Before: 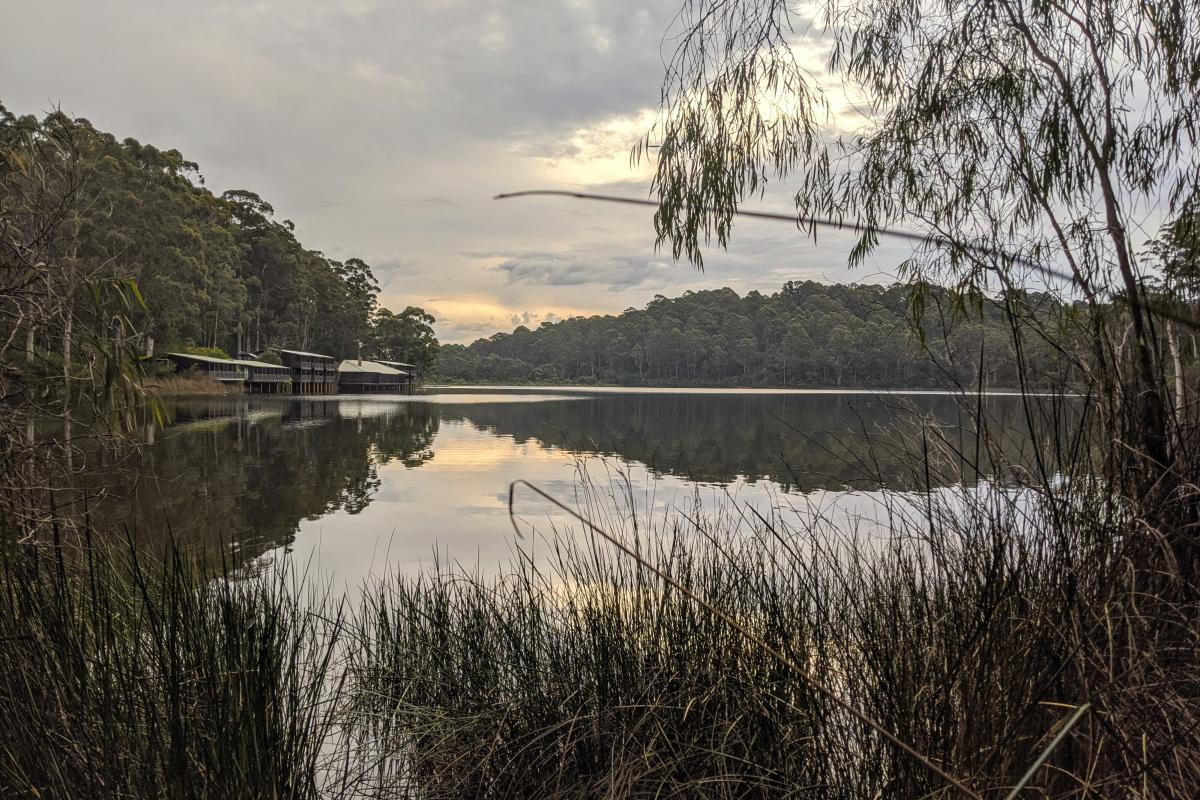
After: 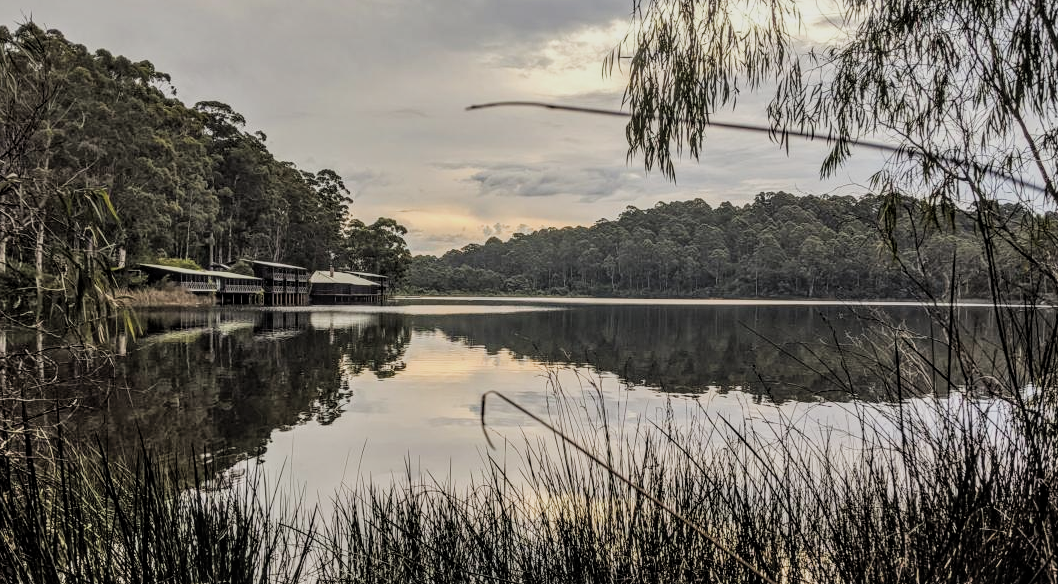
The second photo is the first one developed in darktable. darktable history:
local contrast: on, module defaults
crop and rotate: left 2.404%, top 11.25%, right 9.369%, bottom 15.71%
filmic rgb: black relative exposure -5.07 EV, white relative exposure 3.98 EV, hardness 2.9, contrast 1.197, highlights saturation mix -28.59%, iterations of high-quality reconstruction 0
shadows and highlights: low approximation 0.01, soften with gaussian
exposure: black level correction -0.008, exposure 0.071 EV, compensate highlight preservation false
